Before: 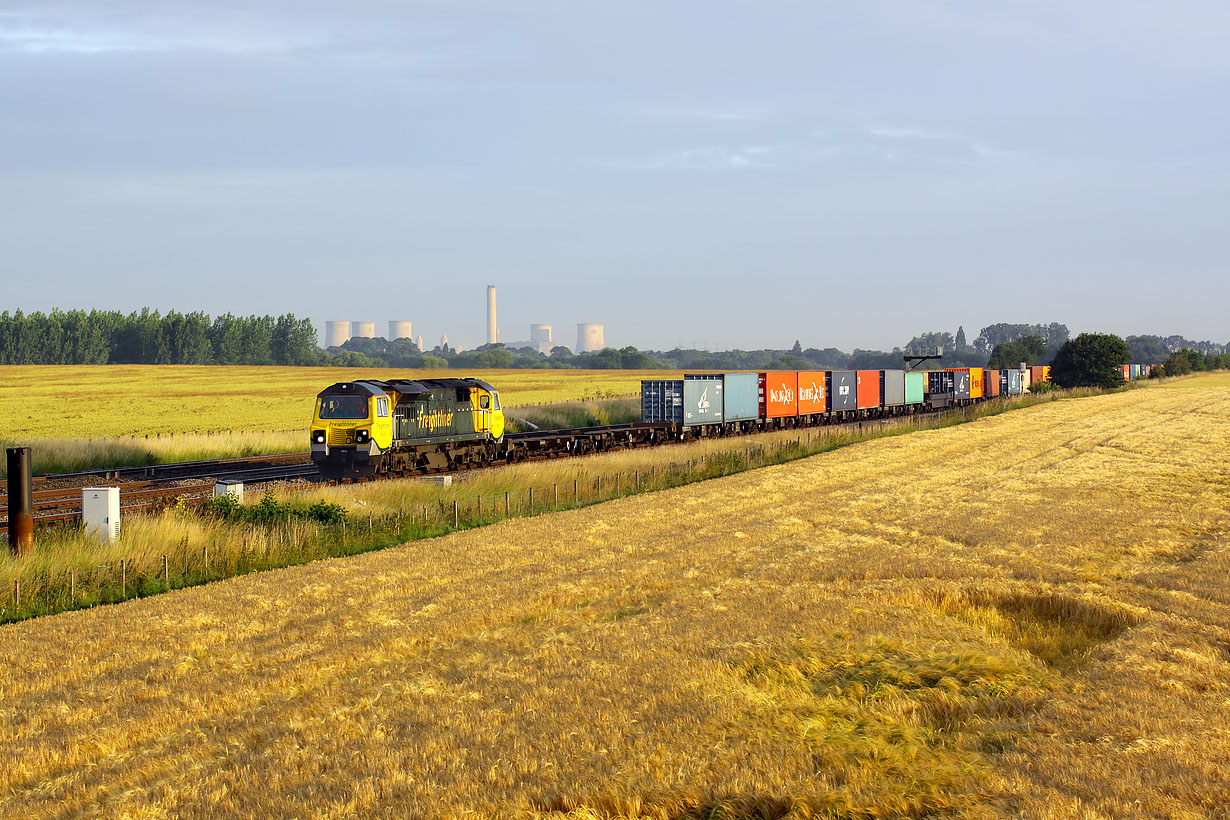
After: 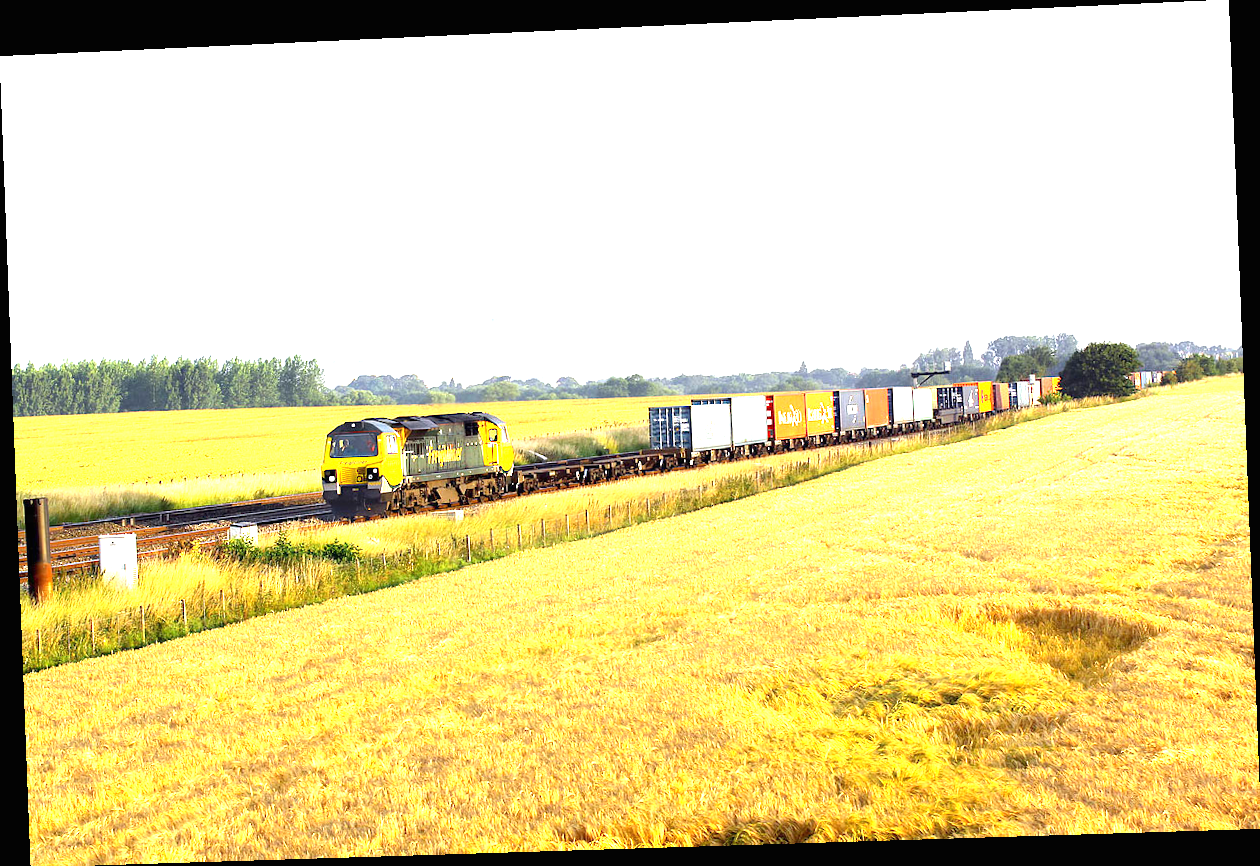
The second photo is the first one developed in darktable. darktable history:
exposure: black level correction 0, exposure 1.75 EV, compensate exposure bias true, compensate highlight preservation false
rotate and perspective: rotation -2.22°, lens shift (horizontal) -0.022, automatic cropping off
